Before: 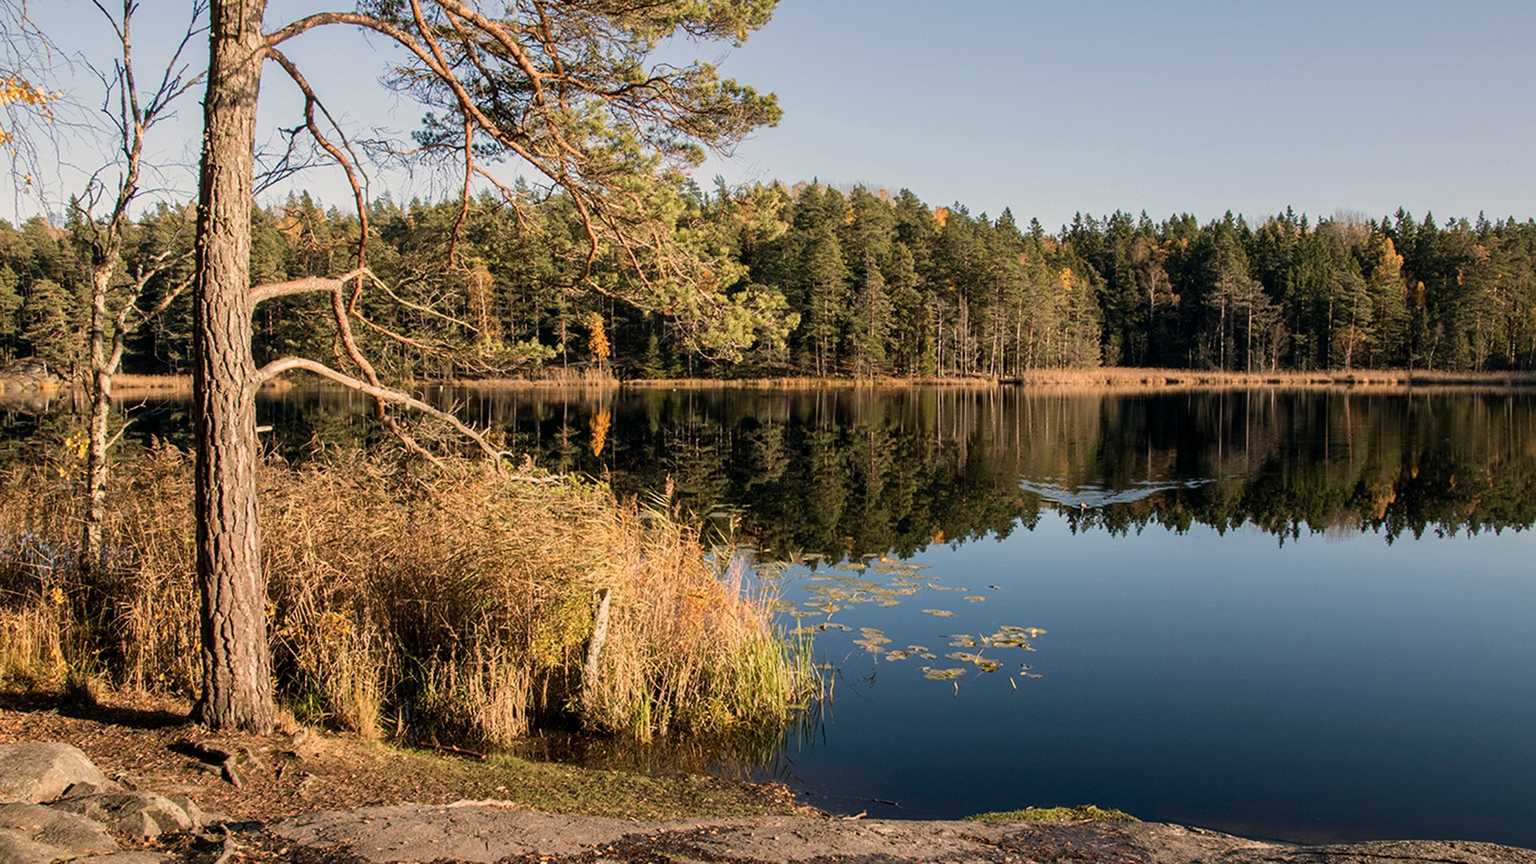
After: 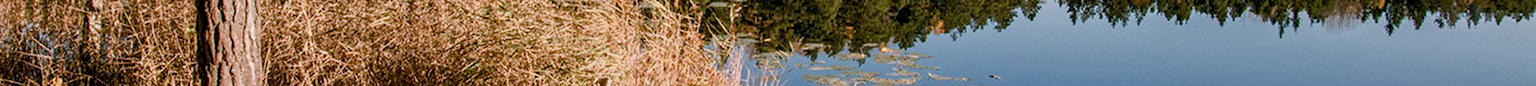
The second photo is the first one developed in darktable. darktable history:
crop and rotate: top 59.084%, bottom 30.916%
color correction: highlights a* -0.772, highlights b* -8.92
local contrast: detail 130%
color balance rgb: shadows lift › chroma 1%, shadows lift › hue 113°, highlights gain › chroma 0.2%, highlights gain › hue 333°, perceptual saturation grading › global saturation 20%, perceptual saturation grading › highlights -50%, perceptual saturation grading › shadows 25%, contrast -10%
